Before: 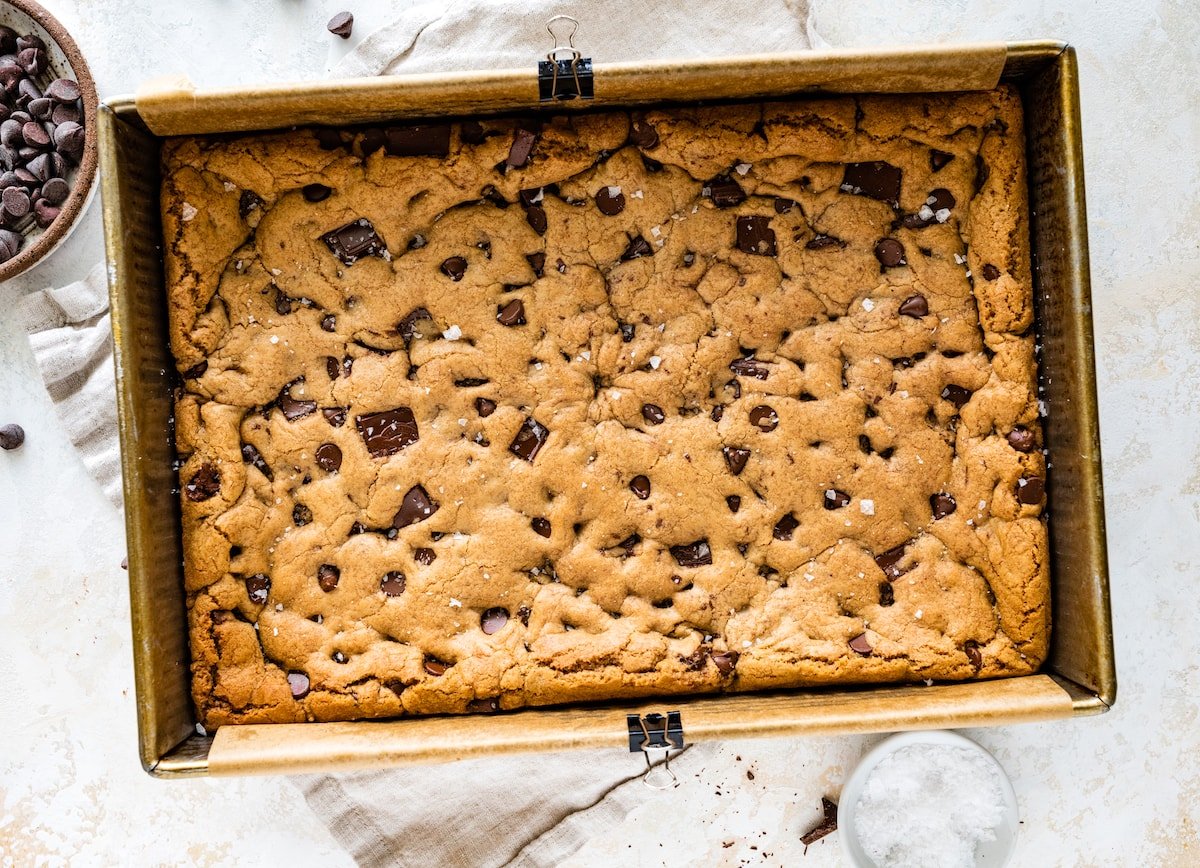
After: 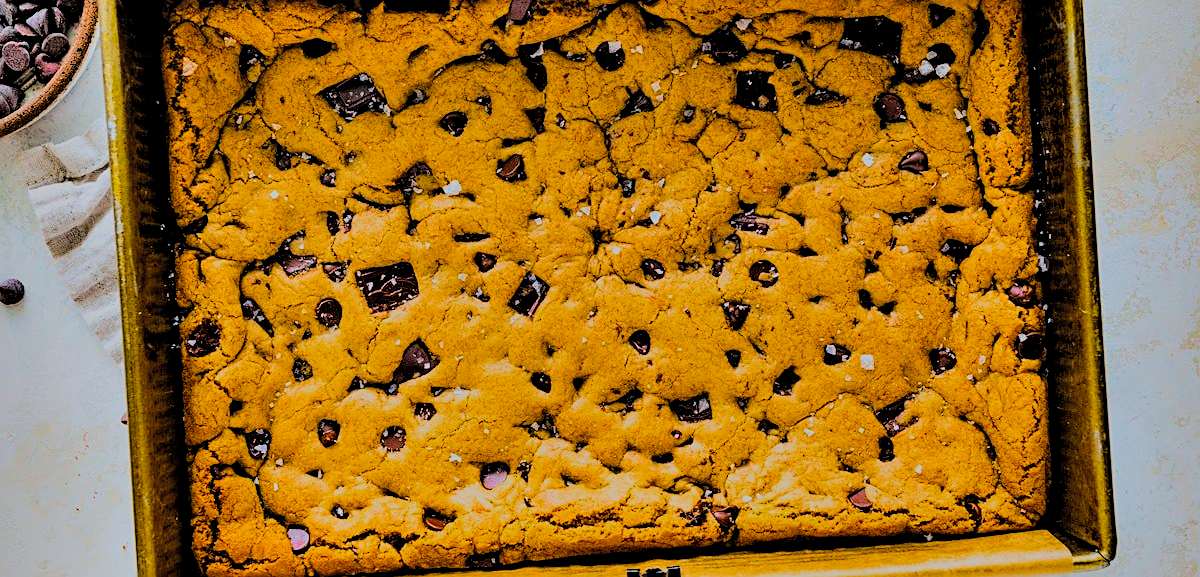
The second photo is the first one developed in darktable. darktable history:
contrast equalizer: y [[0.6 ×6], [0.55 ×6], [0 ×6], [0 ×6], [0 ×6]]
crop: top 16.771%, bottom 16.683%
color balance rgb: power › hue 74.79°, linear chroma grading › shadows -39.963%, linear chroma grading › highlights 39.646%, linear chroma grading › global chroma 44.415%, linear chroma grading › mid-tones -29.992%, perceptual saturation grading › global saturation 14.763%, global vibrance 11.069%
filmic rgb: black relative exposure -7.97 EV, white relative exposure 8.06 EV, hardness 2.5, latitude 9.29%, contrast 0.727, highlights saturation mix 8.93%, shadows ↔ highlights balance 1.38%, add noise in highlights 0.002, preserve chrominance luminance Y, color science v3 (2019), use custom middle-gray values true, contrast in highlights soft
shadows and highlights: highlights color adjustment 55.51%, soften with gaussian
sharpen: on, module defaults
